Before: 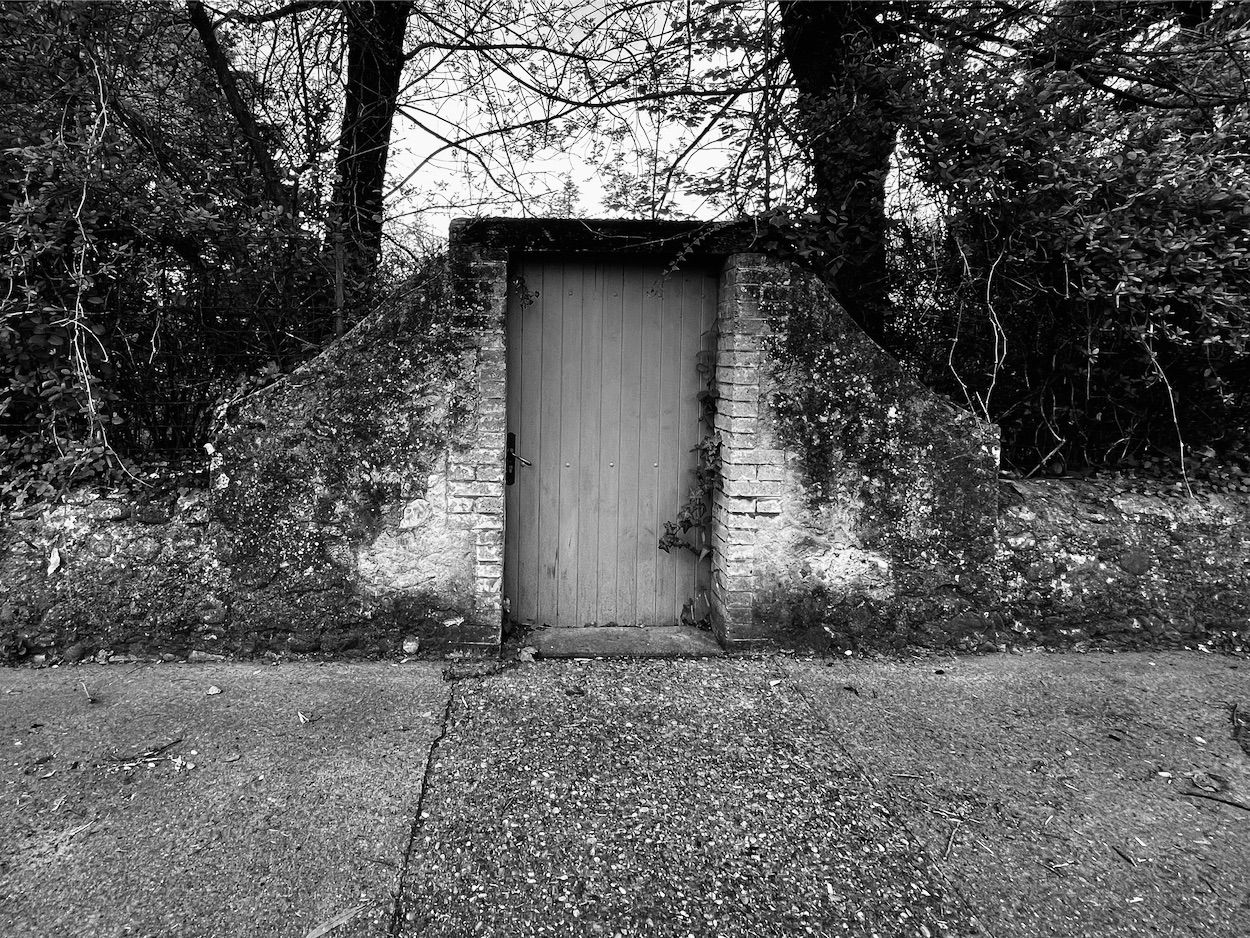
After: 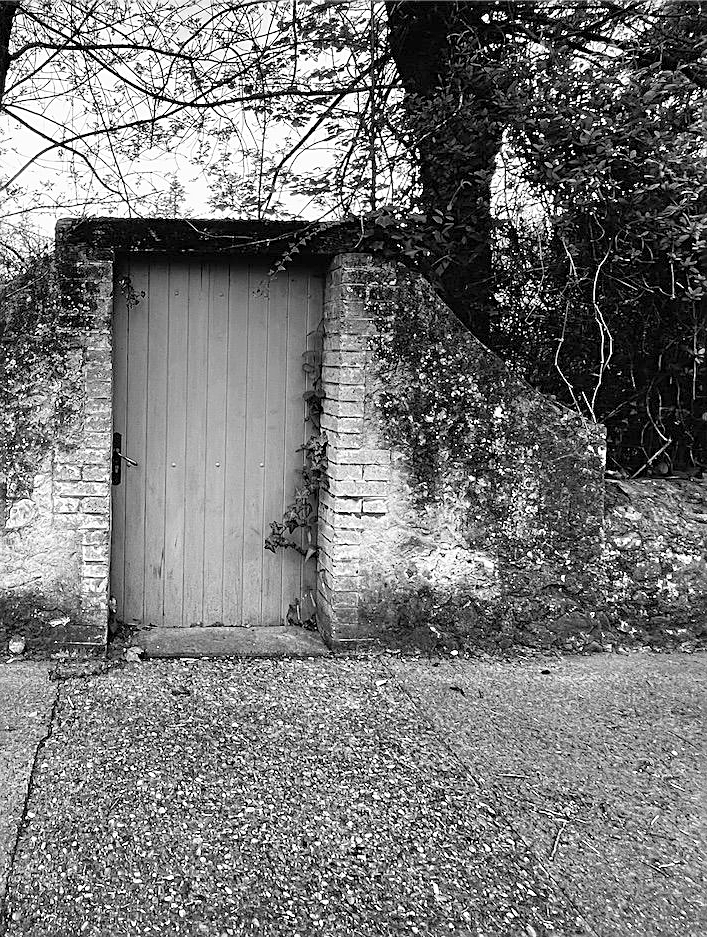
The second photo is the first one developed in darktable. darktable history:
crop: left 31.584%, top 0.011%, right 11.849%
contrast brightness saturation: brightness 0.18, saturation -0.498
sharpen: on, module defaults
